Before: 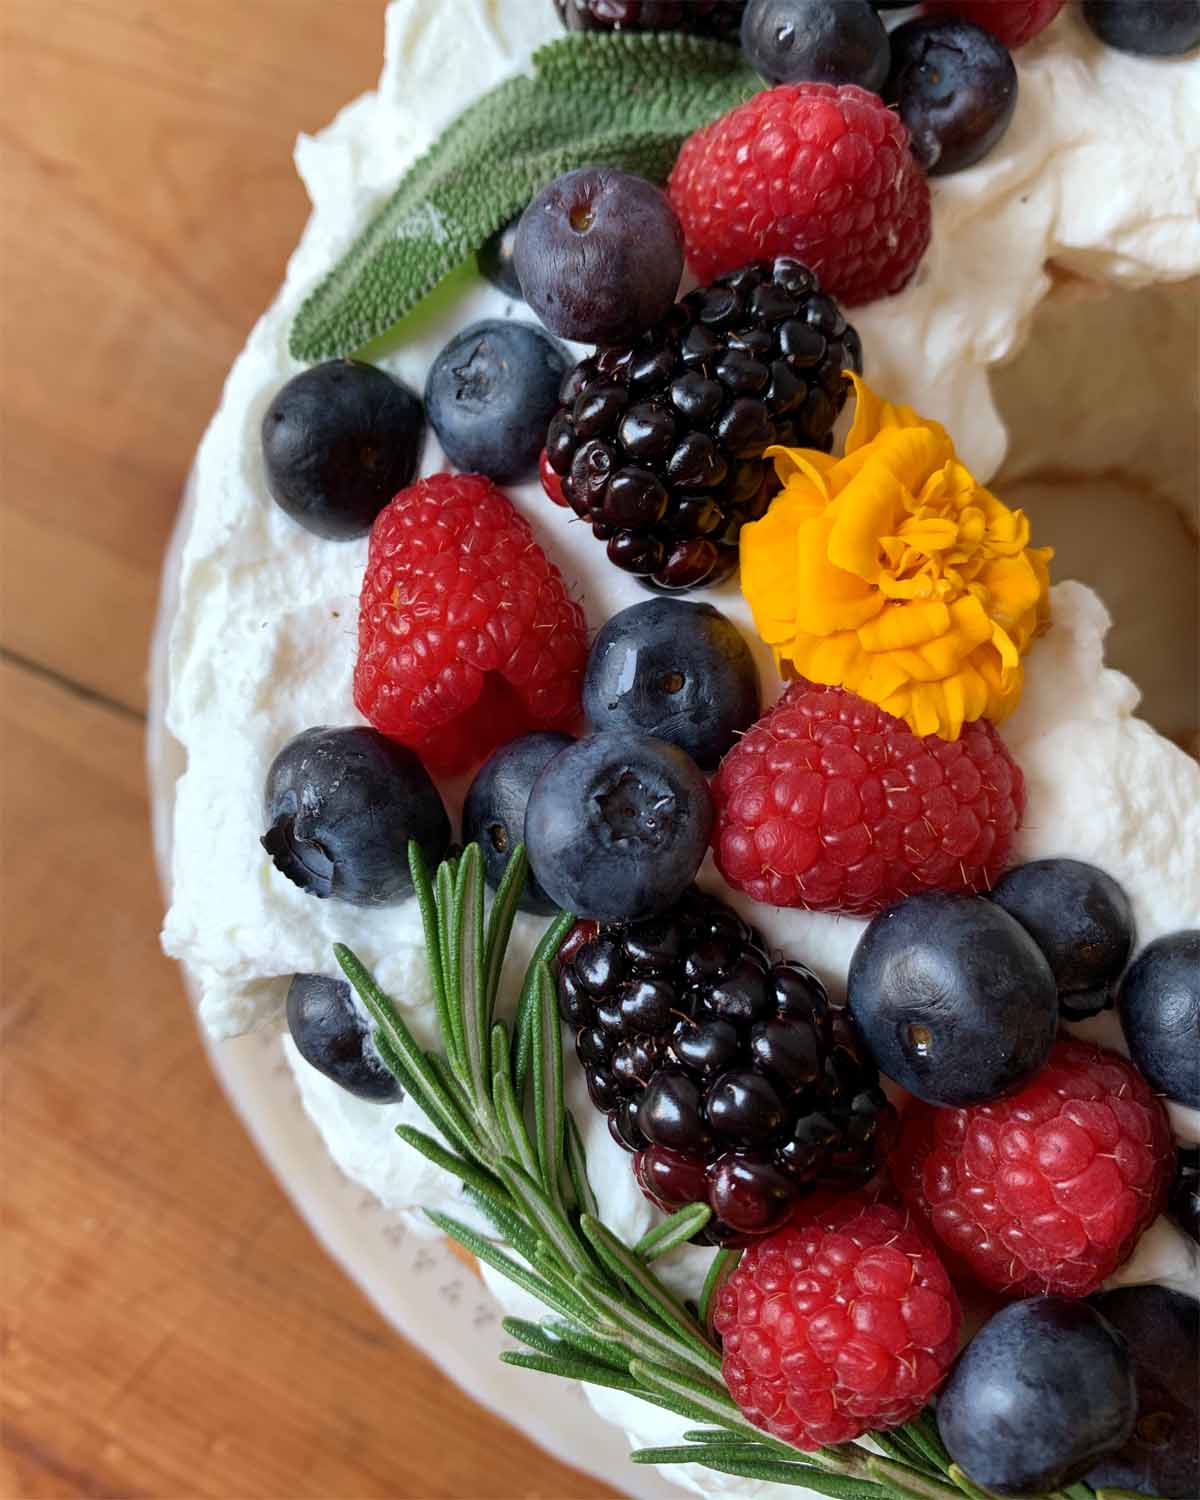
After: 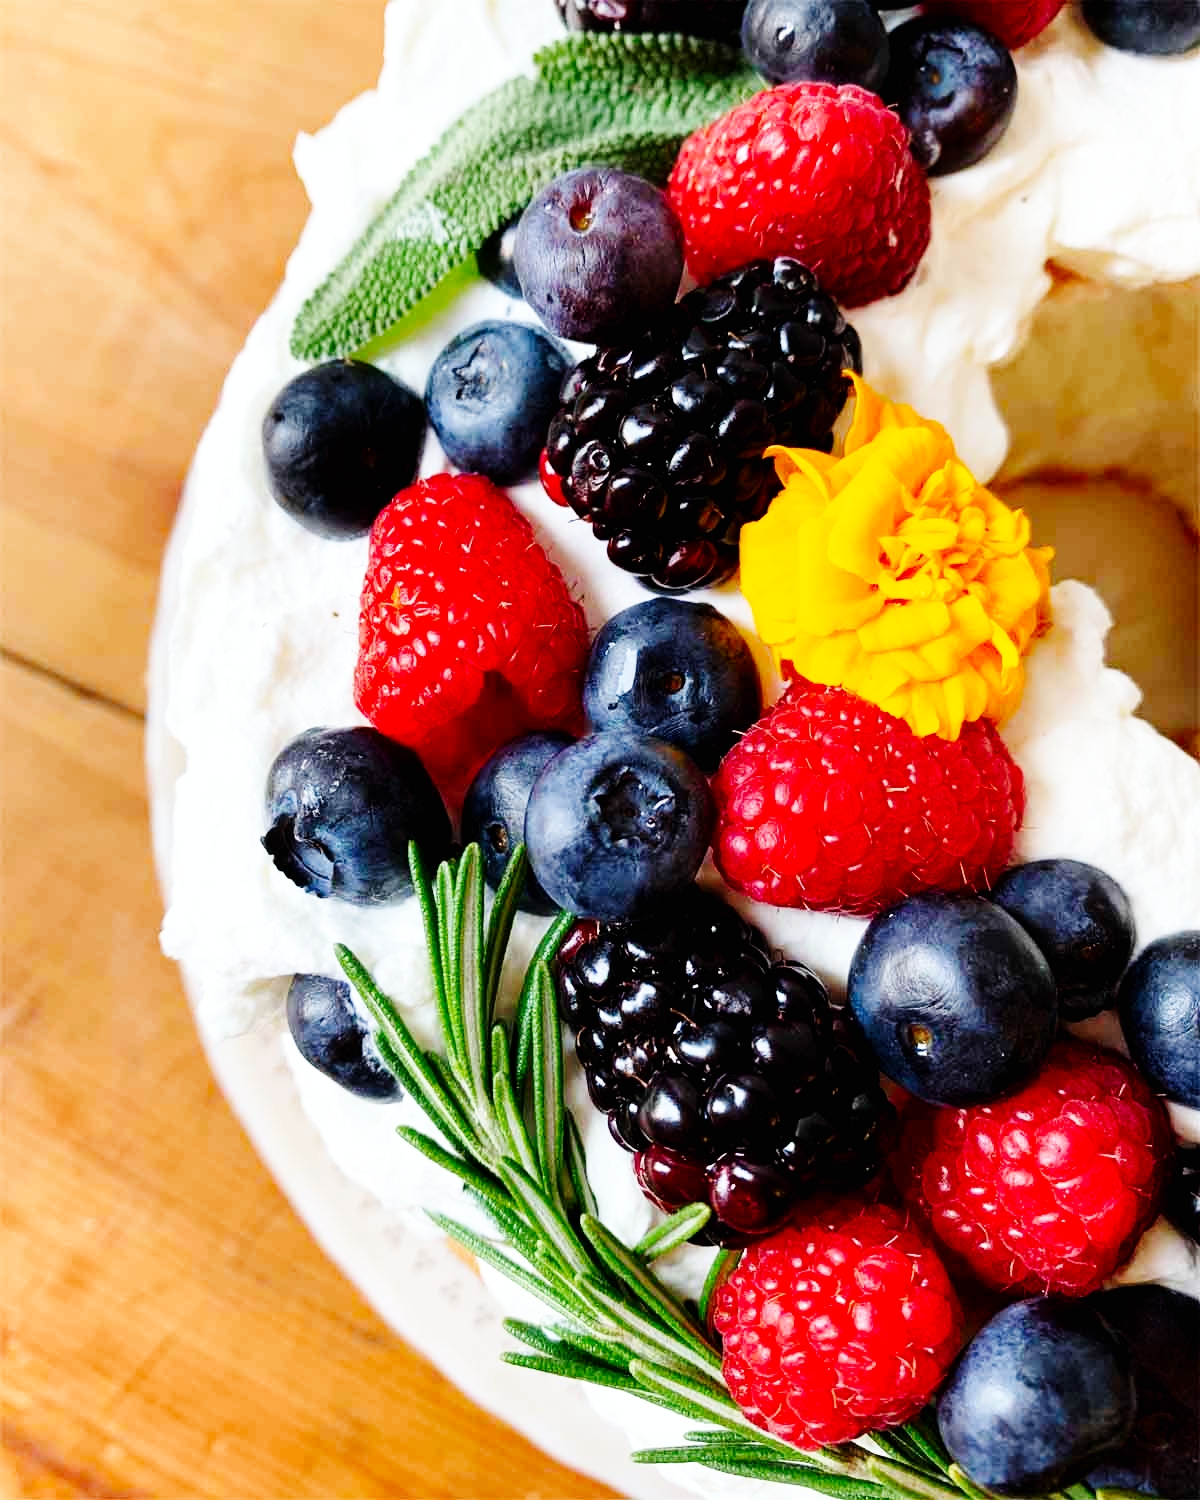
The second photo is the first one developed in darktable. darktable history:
base curve: curves: ch0 [(0, 0) (0, 0) (0.002, 0.001) (0.008, 0.003) (0.019, 0.011) (0.037, 0.037) (0.064, 0.11) (0.102, 0.232) (0.152, 0.379) (0.216, 0.524) (0.296, 0.665) (0.394, 0.789) (0.512, 0.881) (0.651, 0.945) (0.813, 0.986) (1, 1)], preserve colors none
vibrance: on, module defaults
